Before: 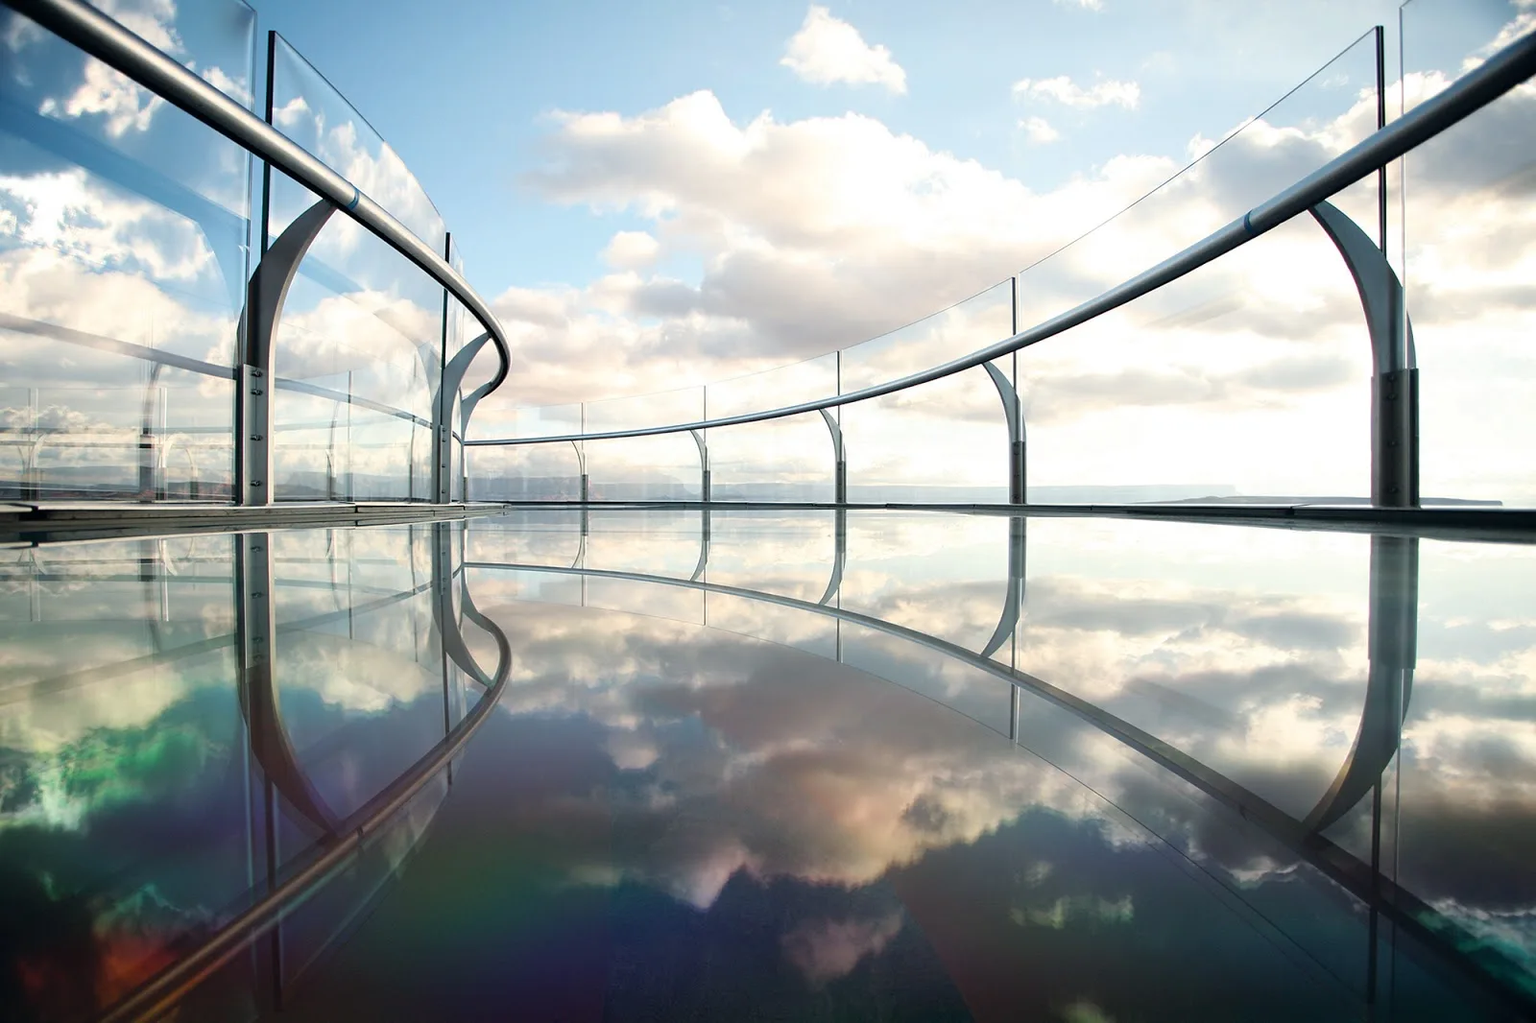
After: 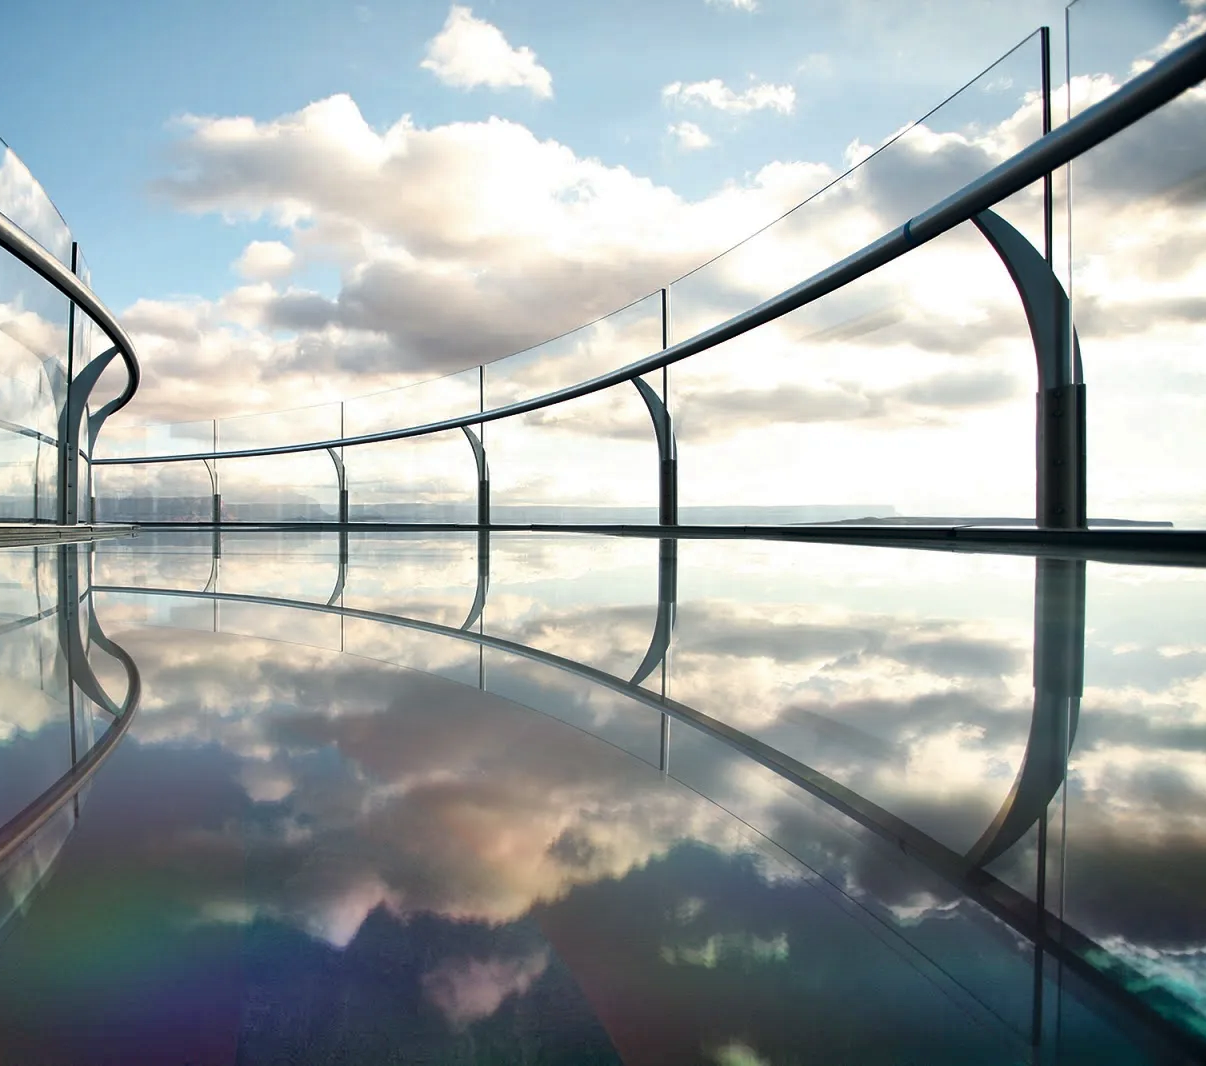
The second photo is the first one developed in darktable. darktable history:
shadows and highlights: shadows 60, soften with gaussian
crop and rotate: left 24.6%
